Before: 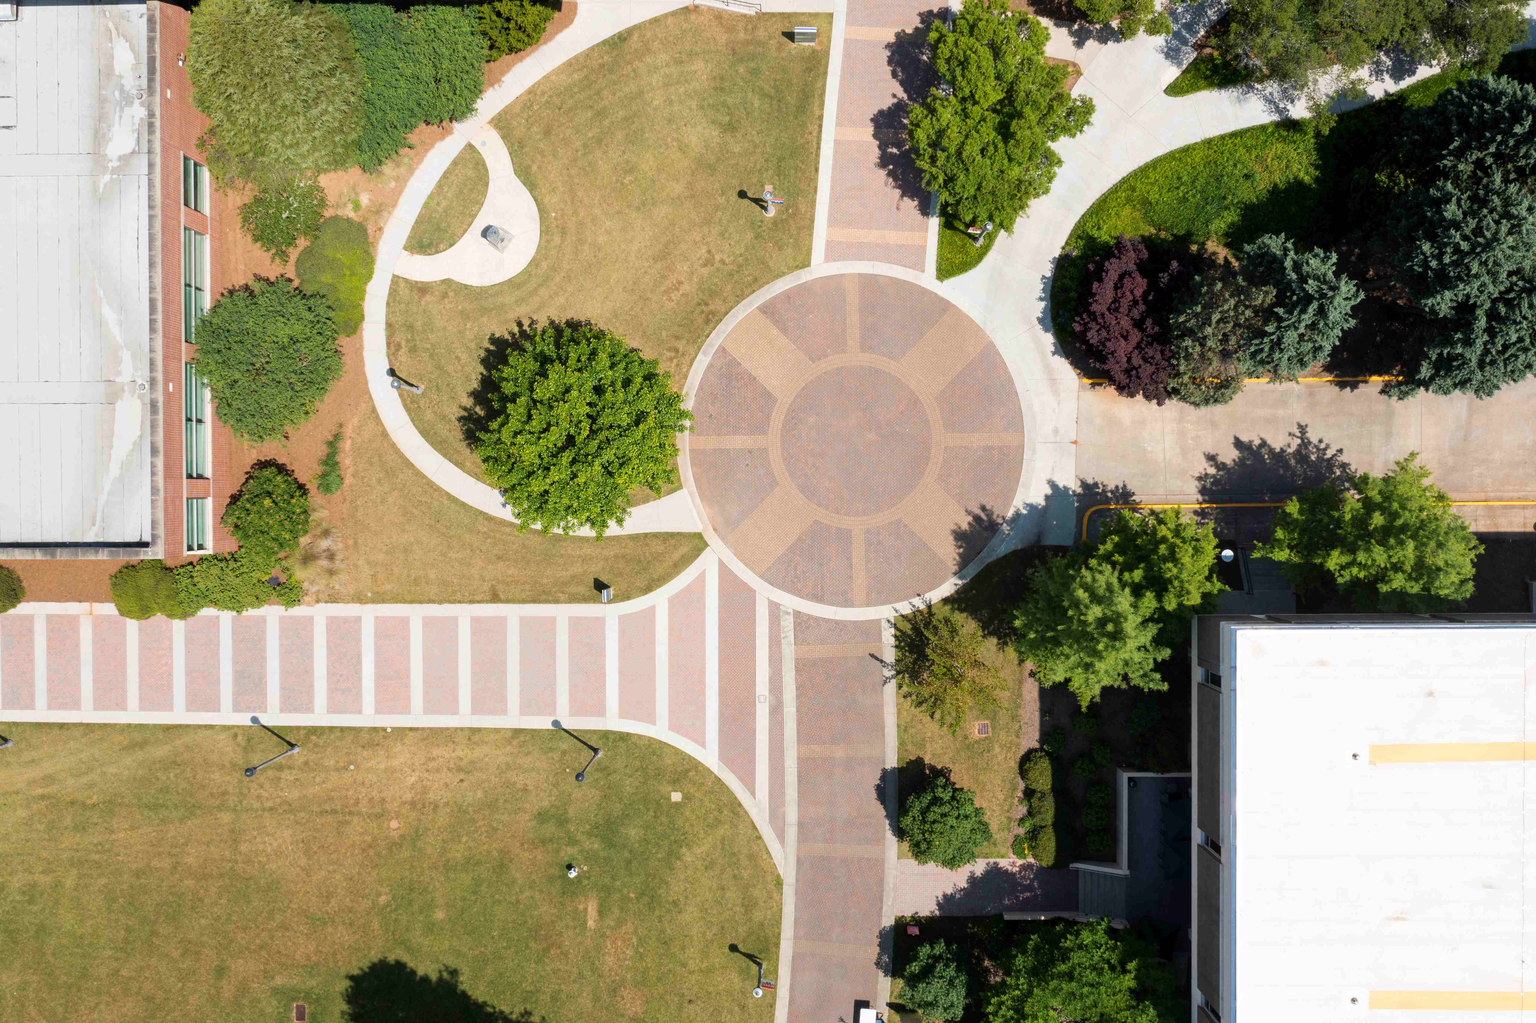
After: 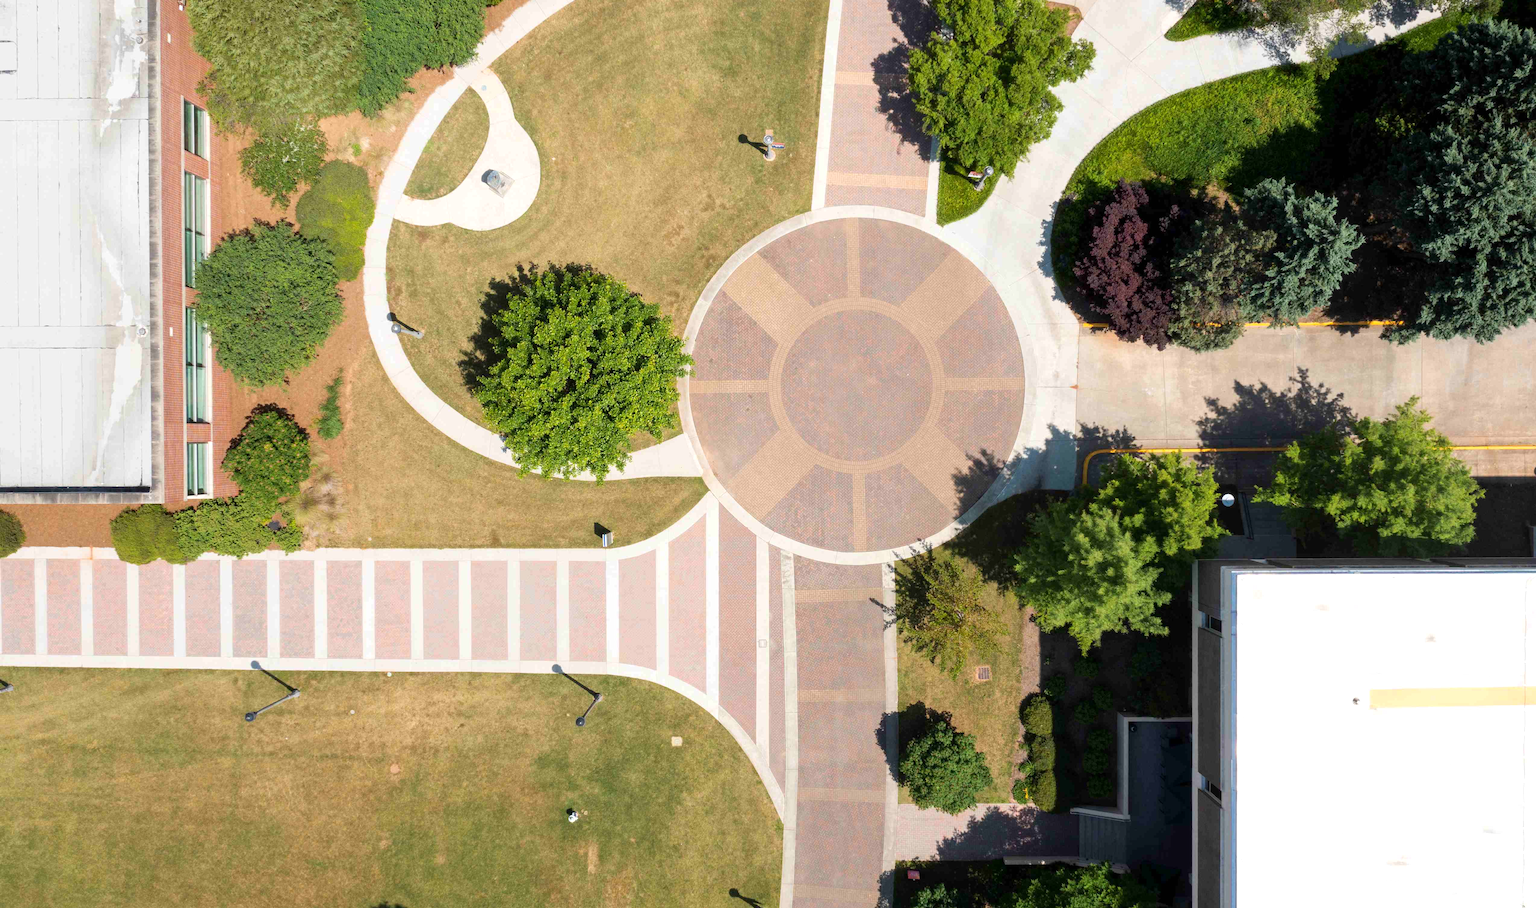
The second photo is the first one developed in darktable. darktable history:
exposure: exposure 0.152 EV, compensate highlight preservation false
crop and rotate: top 5.491%, bottom 5.766%
